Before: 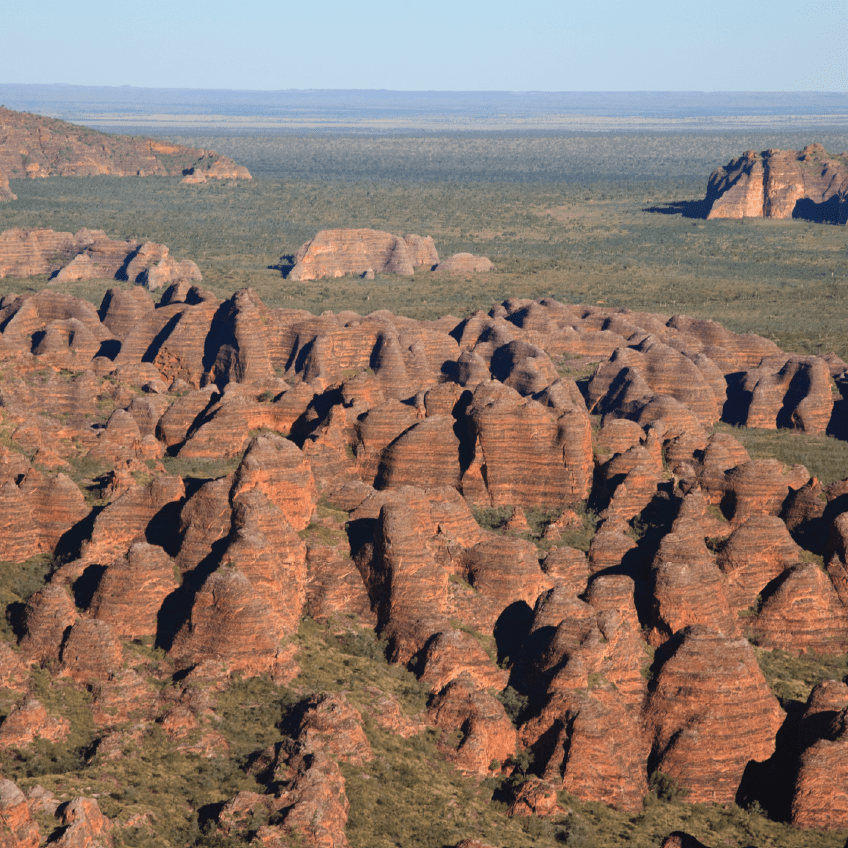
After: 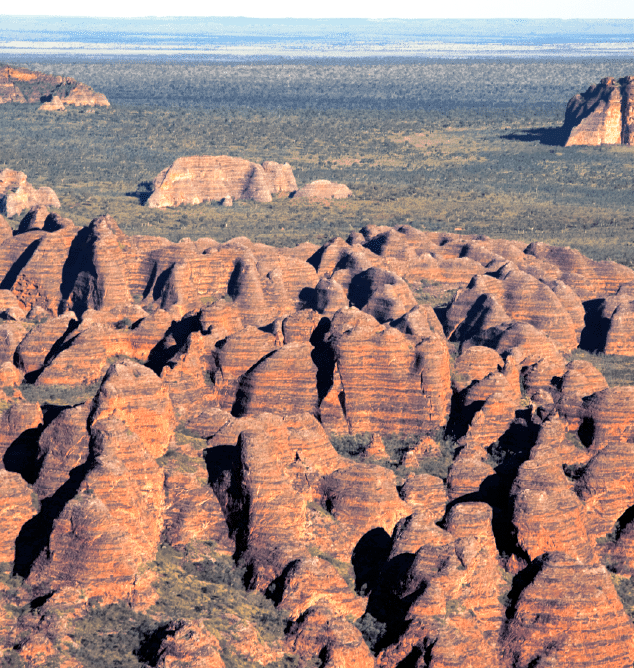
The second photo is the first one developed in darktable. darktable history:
exposure: exposure 0.6 EV, compensate highlight preservation false
base curve: curves: ch0 [(0.017, 0) (0.425, 0.441) (0.844, 0.933) (1, 1)], preserve colors none
shadows and highlights: shadows 60, soften with gaussian
crop: left 16.768%, top 8.653%, right 8.362%, bottom 12.485%
split-toning: shadows › hue 230.4°
